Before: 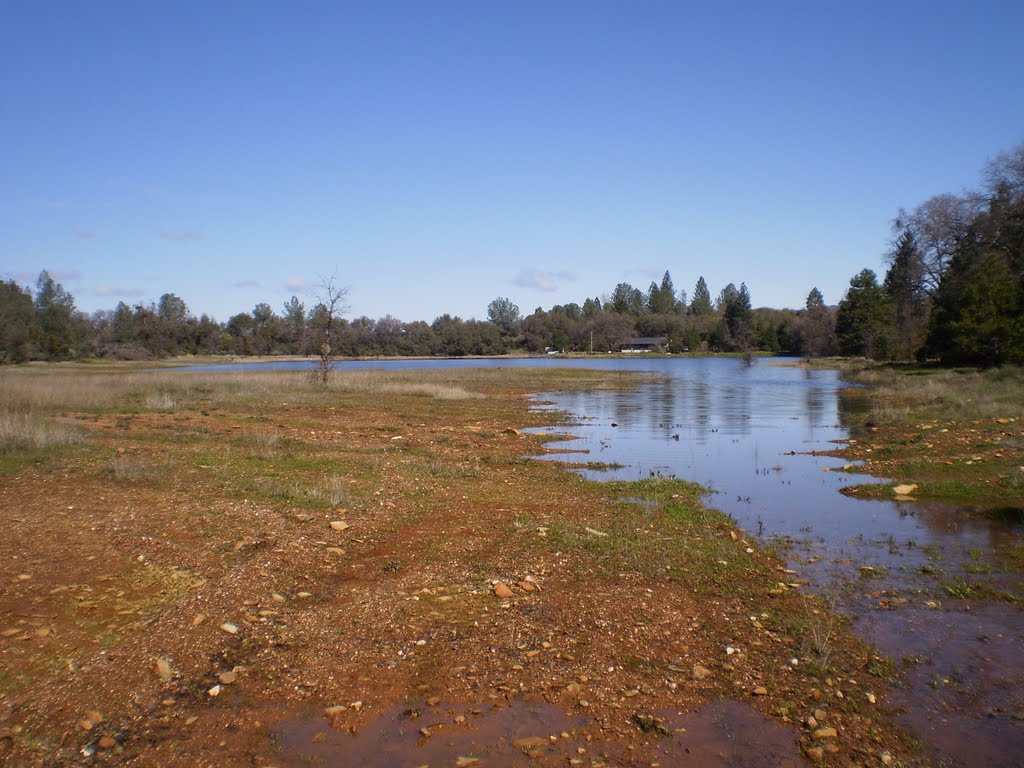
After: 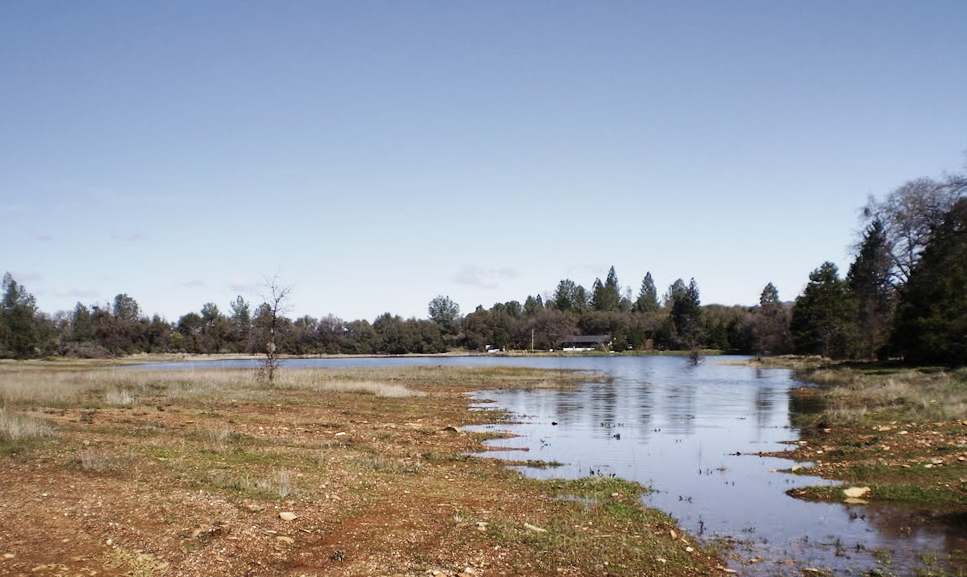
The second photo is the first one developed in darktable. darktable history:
contrast brightness saturation: contrast 0.1, saturation -0.36
crop: bottom 19.644%
shadows and highlights: soften with gaussian
base curve: curves: ch0 [(0, 0) (0.032, 0.025) (0.121, 0.166) (0.206, 0.329) (0.605, 0.79) (1, 1)], preserve colors none
rotate and perspective: rotation 0.062°, lens shift (vertical) 0.115, lens shift (horizontal) -0.133, crop left 0.047, crop right 0.94, crop top 0.061, crop bottom 0.94
